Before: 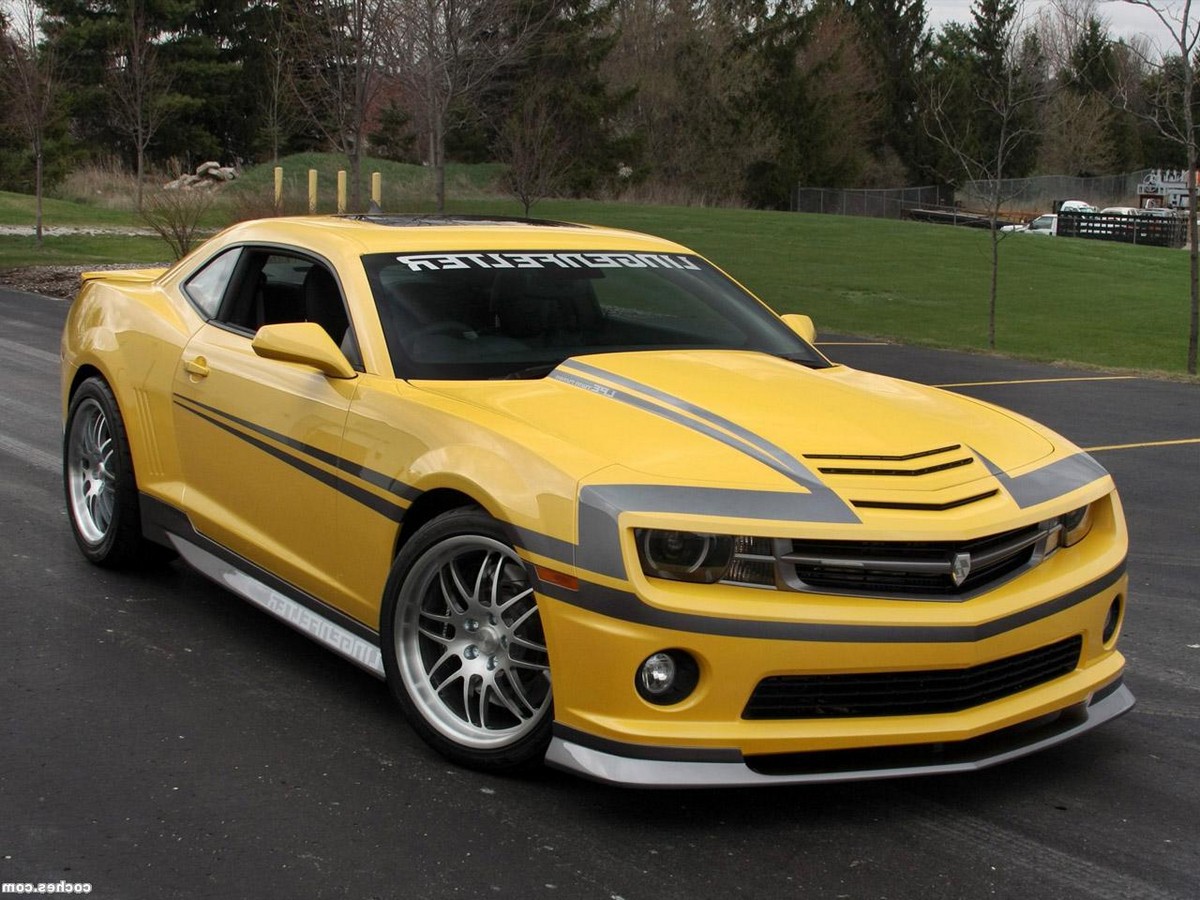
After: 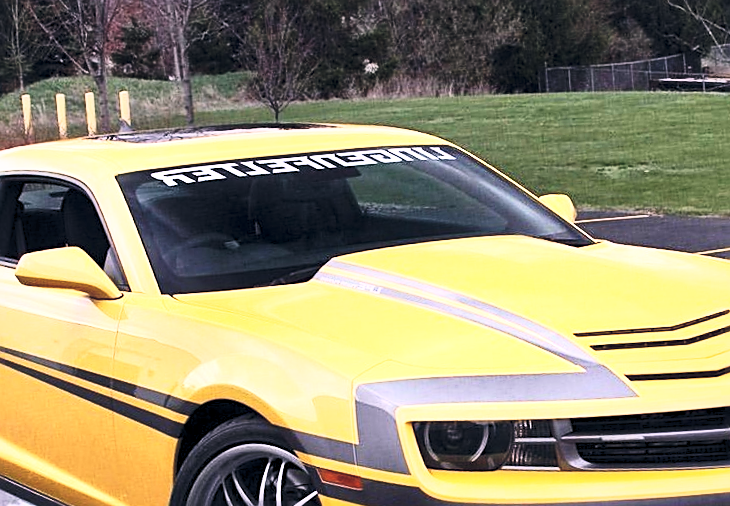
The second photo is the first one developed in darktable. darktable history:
base curve: curves: ch0 [(0, 0) (0.032, 0.025) (0.121, 0.166) (0.206, 0.329) (0.605, 0.79) (1, 1)], preserve colors none
contrast brightness saturation: contrast 0.39, brightness 0.53
color balance rgb: shadows lift › hue 87.51°, highlights gain › chroma 1.62%, highlights gain › hue 55.1°, global offset › chroma 0.1%, global offset › hue 253.66°, linear chroma grading › global chroma 0.5%
local contrast: mode bilateral grid, contrast 20, coarseness 50, detail 179%, midtone range 0.2
white balance: red 1.042, blue 1.17
crop: left 20.932%, top 15.471%, right 21.848%, bottom 34.081%
rotate and perspective: rotation -5.2°, automatic cropping off
sharpen: on, module defaults
